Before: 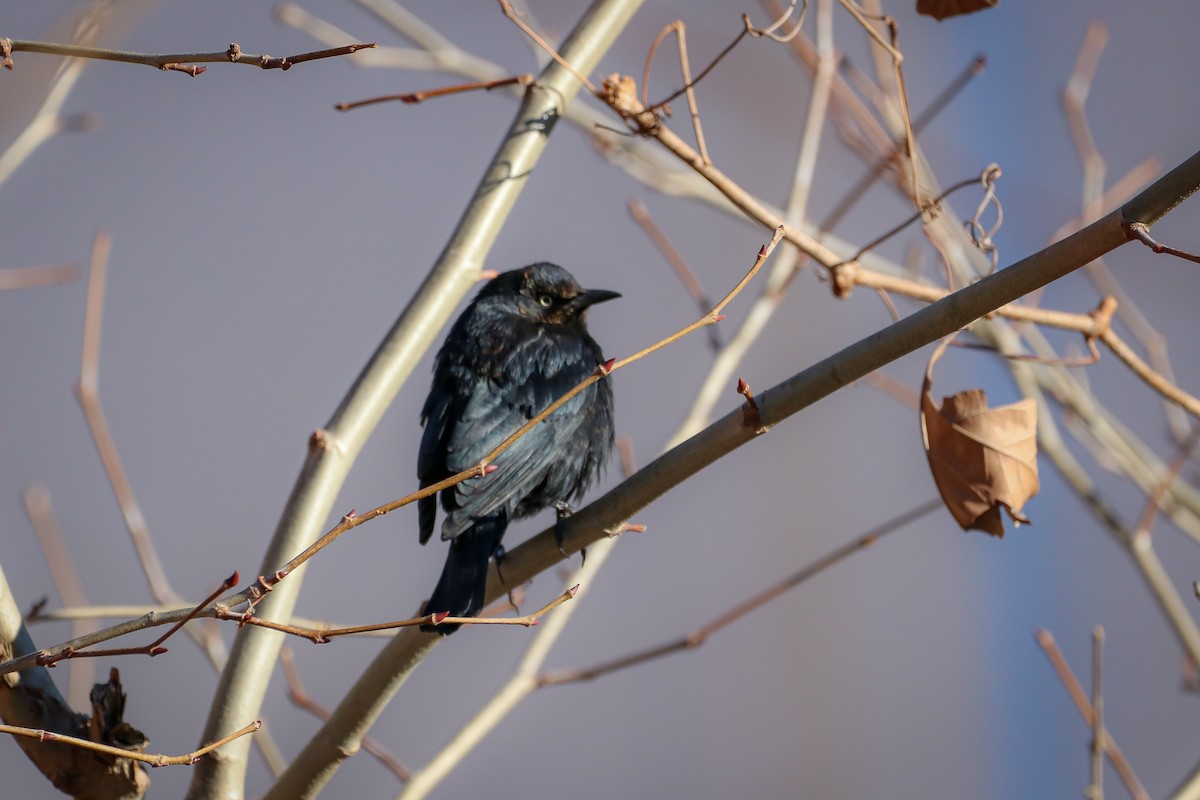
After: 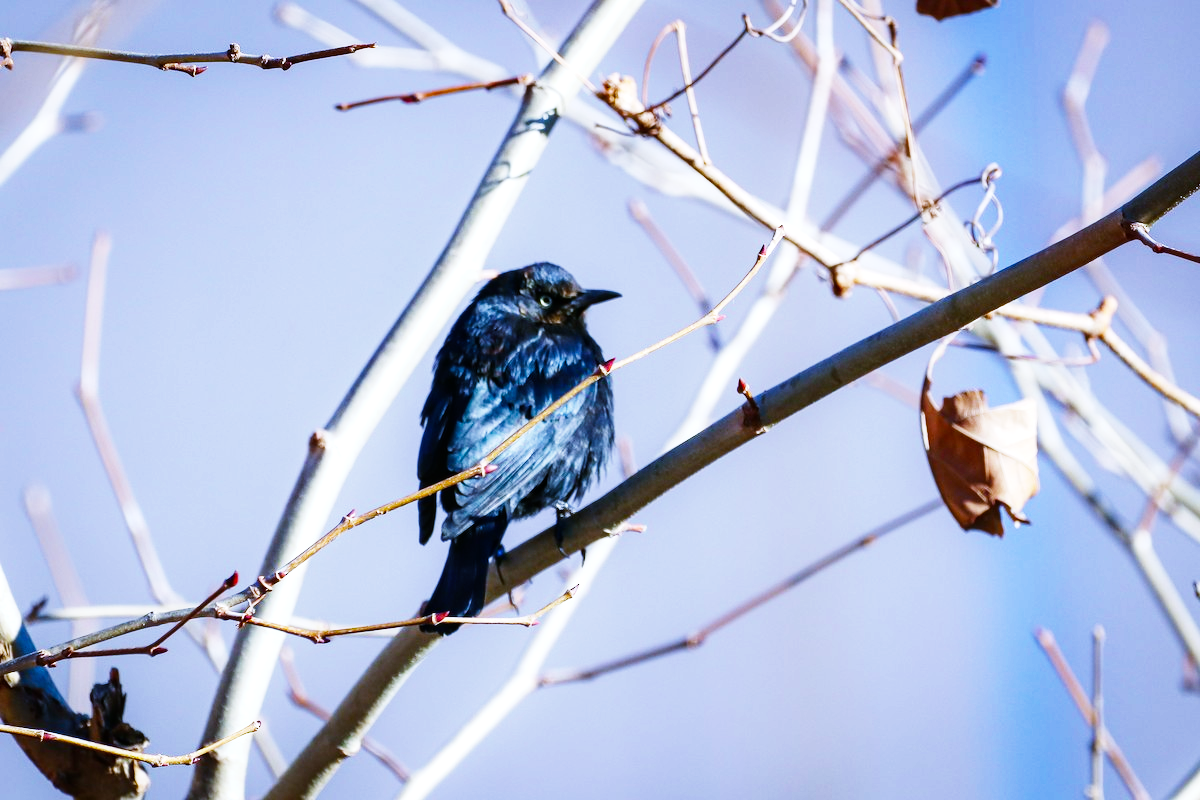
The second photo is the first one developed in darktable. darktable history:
local contrast: highlights 100%, shadows 100%, detail 120%, midtone range 0.2
base curve: curves: ch0 [(0, 0) (0, 0.001) (0.001, 0.001) (0.004, 0.002) (0.007, 0.004) (0.015, 0.013) (0.033, 0.045) (0.052, 0.096) (0.075, 0.17) (0.099, 0.241) (0.163, 0.42) (0.219, 0.55) (0.259, 0.616) (0.327, 0.722) (0.365, 0.765) (0.522, 0.873) (0.547, 0.881) (0.689, 0.919) (0.826, 0.952) (1, 1)], preserve colors none
white balance: red 0.871, blue 1.249
color balance rgb: shadows lift › chroma 1%, shadows lift › hue 217.2°, power › hue 310.8°, highlights gain › chroma 1%, highlights gain › hue 54°, global offset › luminance 0.5%, global offset › hue 171.6°, perceptual saturation grading › global saturation 14.09%, perceptual saturation grading › highlights -25%, perceptual saturation grading › shadows 30%, perceptual brilliance grading › highlights 13.42%, perceptual brilliance grading › mid-tones 8.05%, perceptual brilliance grading › shadows -17.45%, global vibrance 25%
